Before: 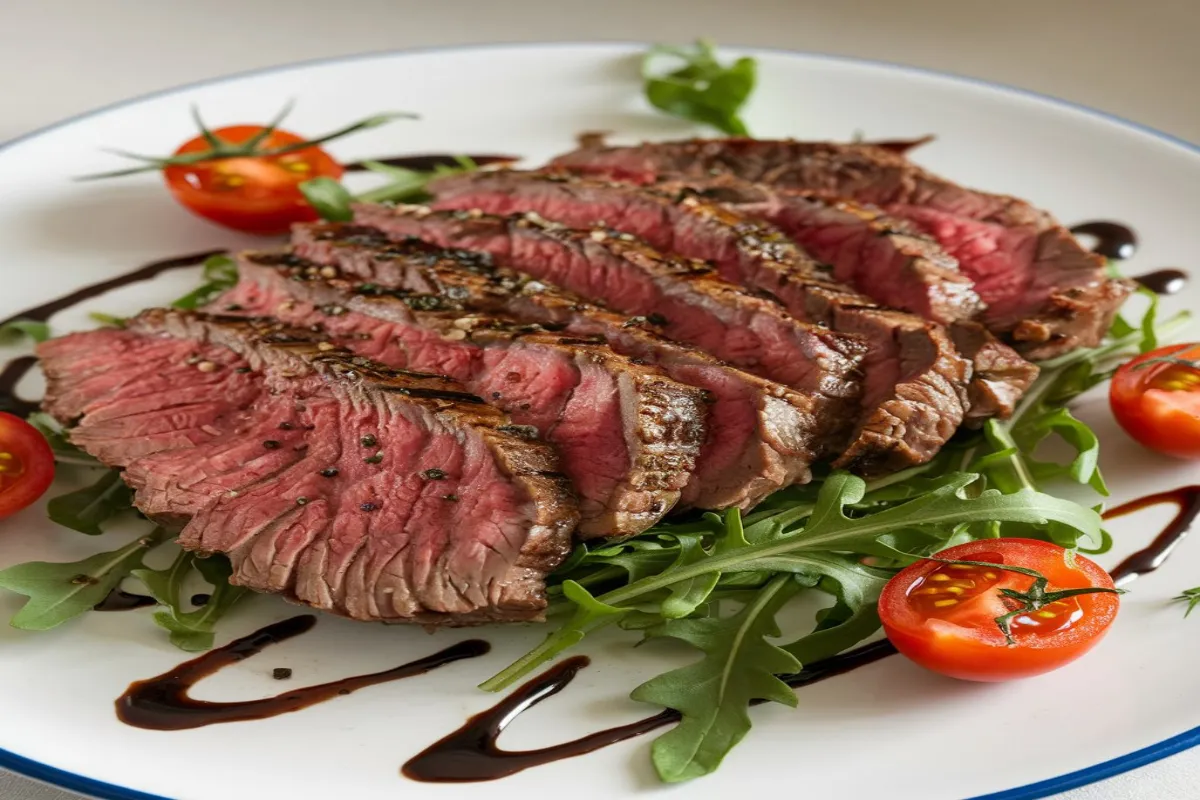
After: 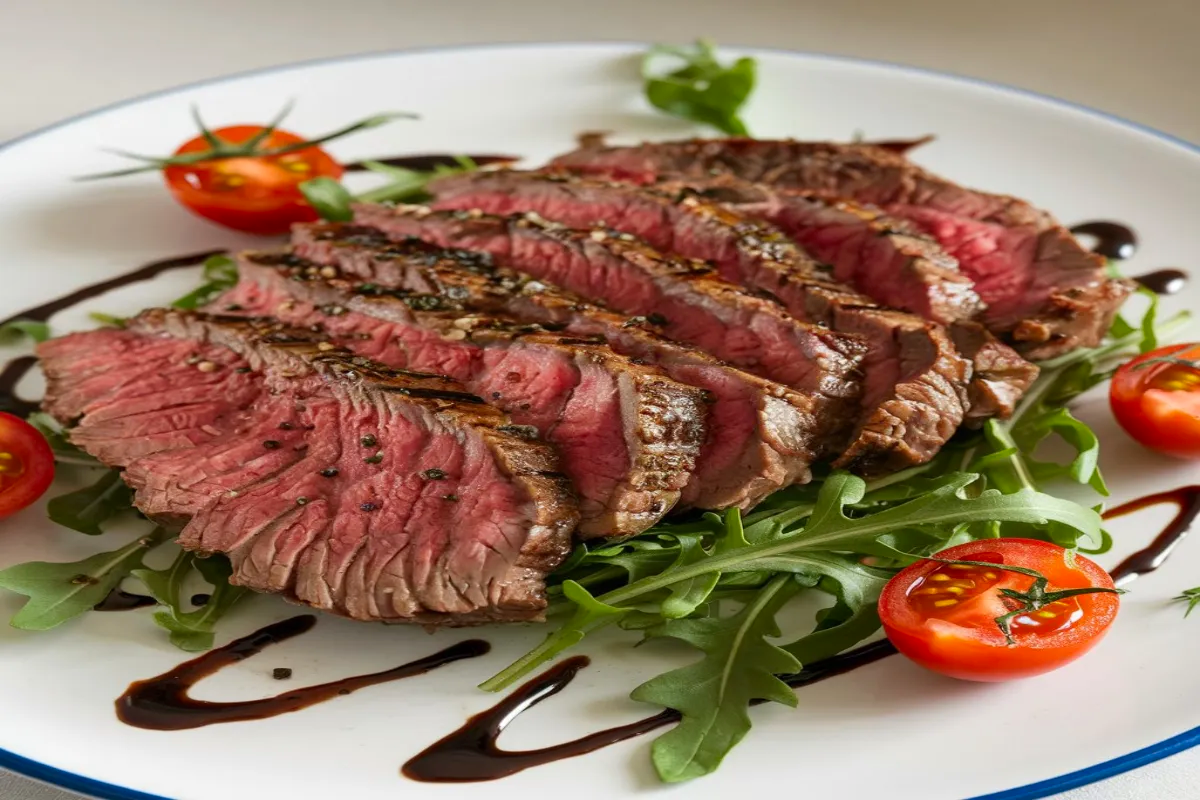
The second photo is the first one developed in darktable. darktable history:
contrast brightness saturation: contrast 0.04, saturation 0.07
tone equalizer: on, module defaults
